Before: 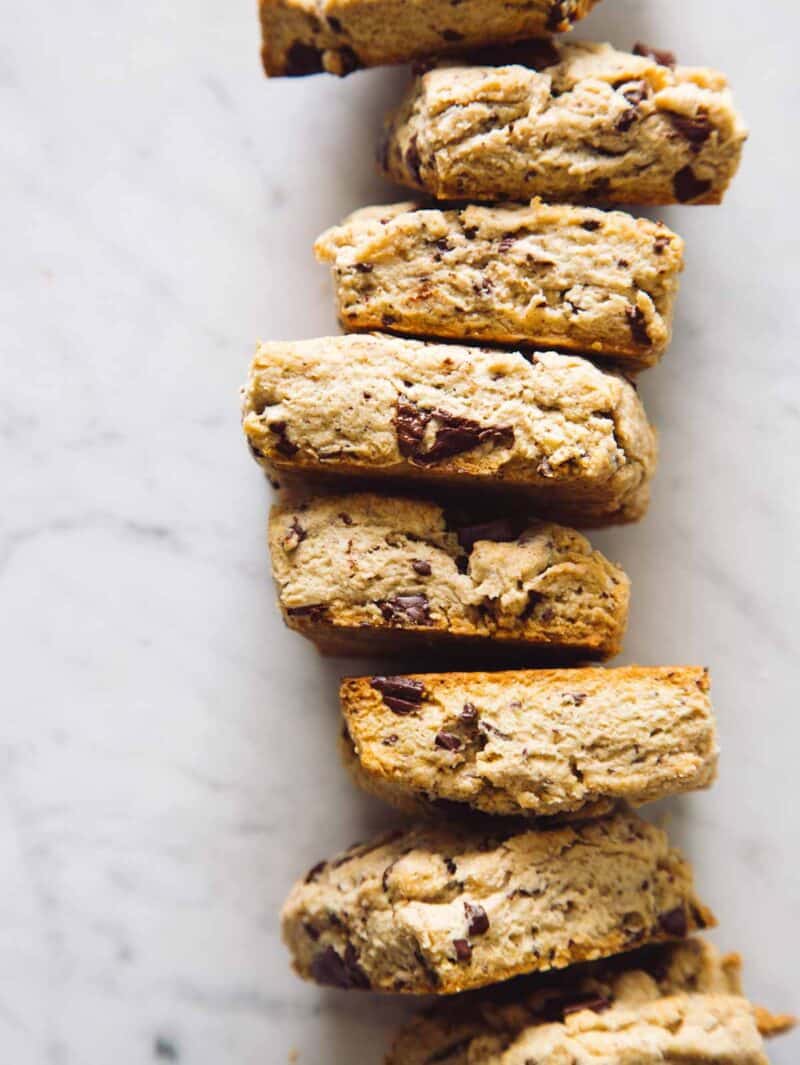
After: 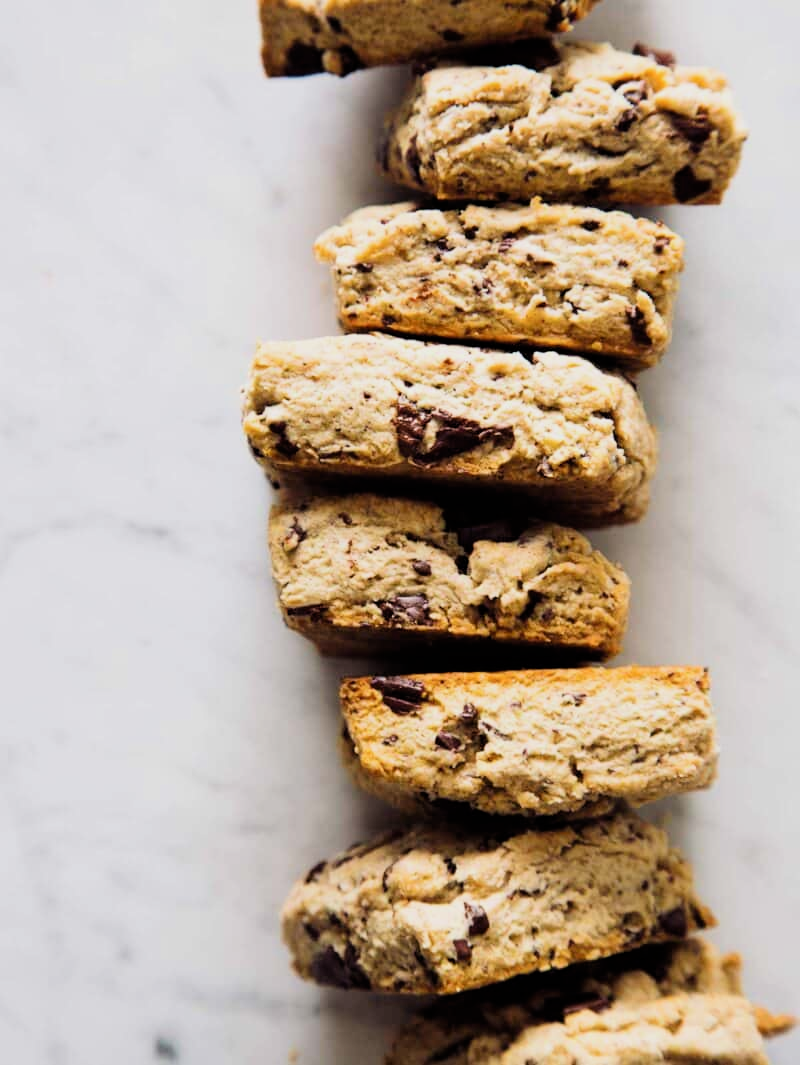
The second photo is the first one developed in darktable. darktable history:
filmic rgb: middle gray luminance 12.75%, black relative exposure -10.21 EV, white relative exposure 3.47 EV, target black luminance 0%, hardness 5.81, latitude 45.08%, contrast 1.222, highlights saturation mix 5.4%, shadows ↔ highlights balance 26.43%
